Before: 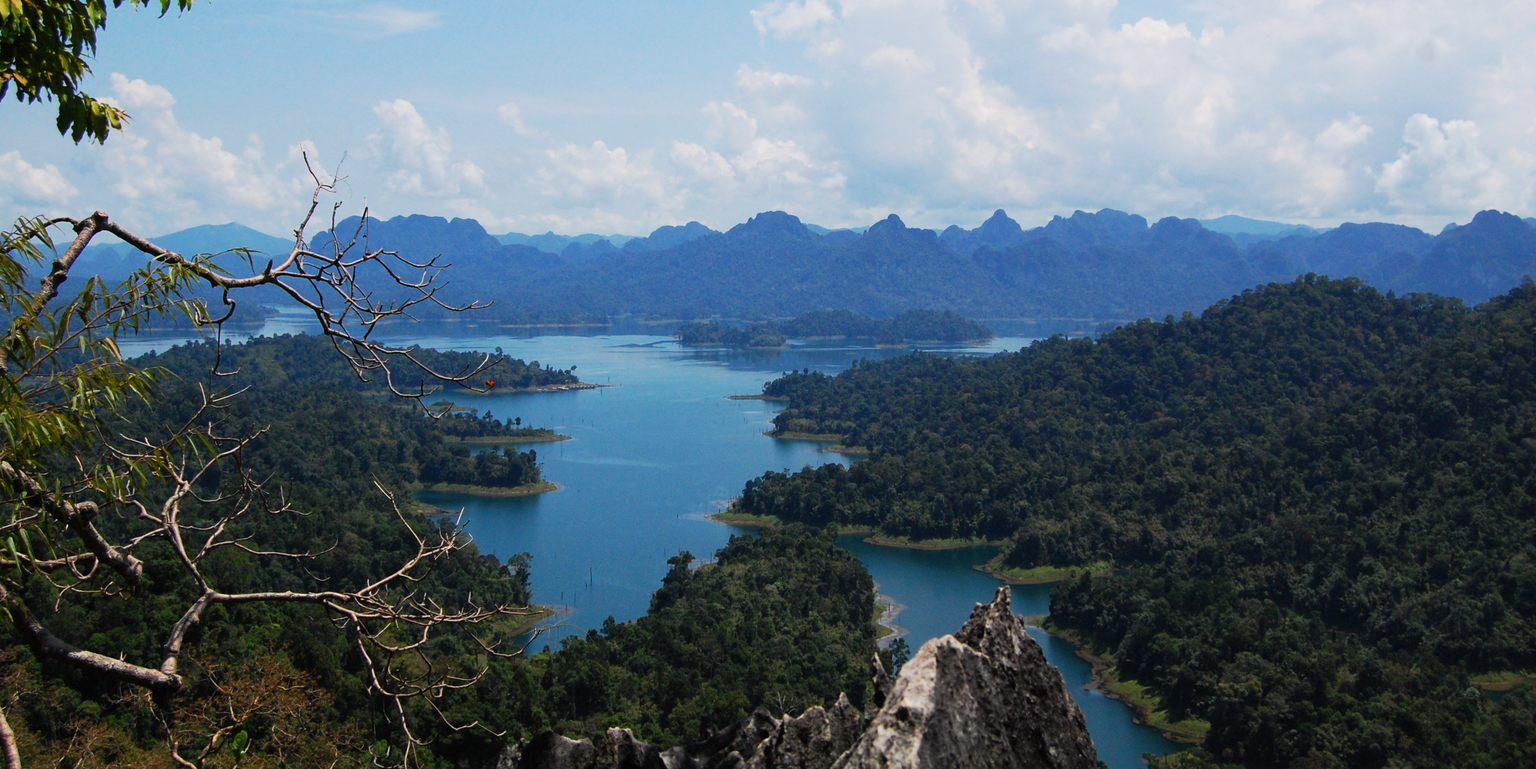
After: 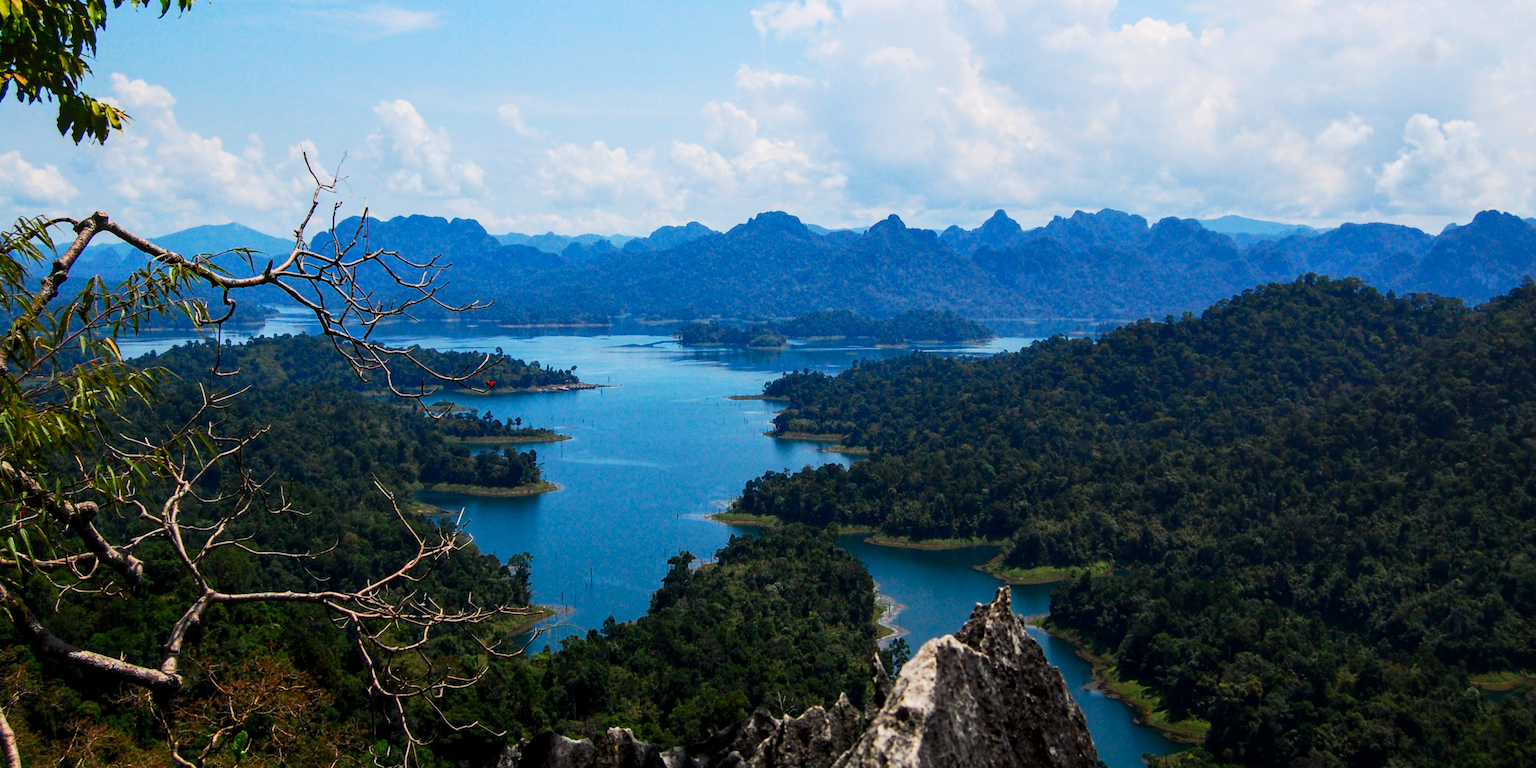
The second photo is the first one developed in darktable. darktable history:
local contrast: on, module defaults
contrast brightness saturation: contrast 0.18, saturation 0.3
